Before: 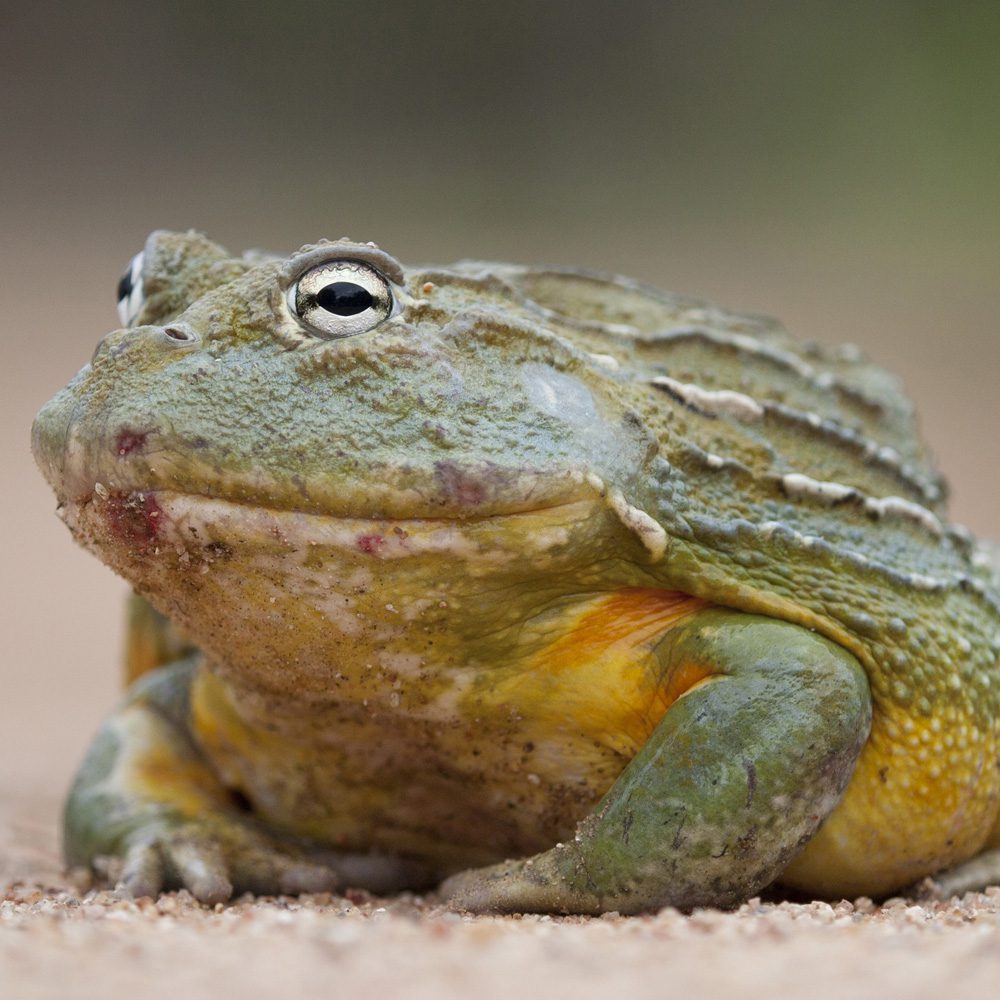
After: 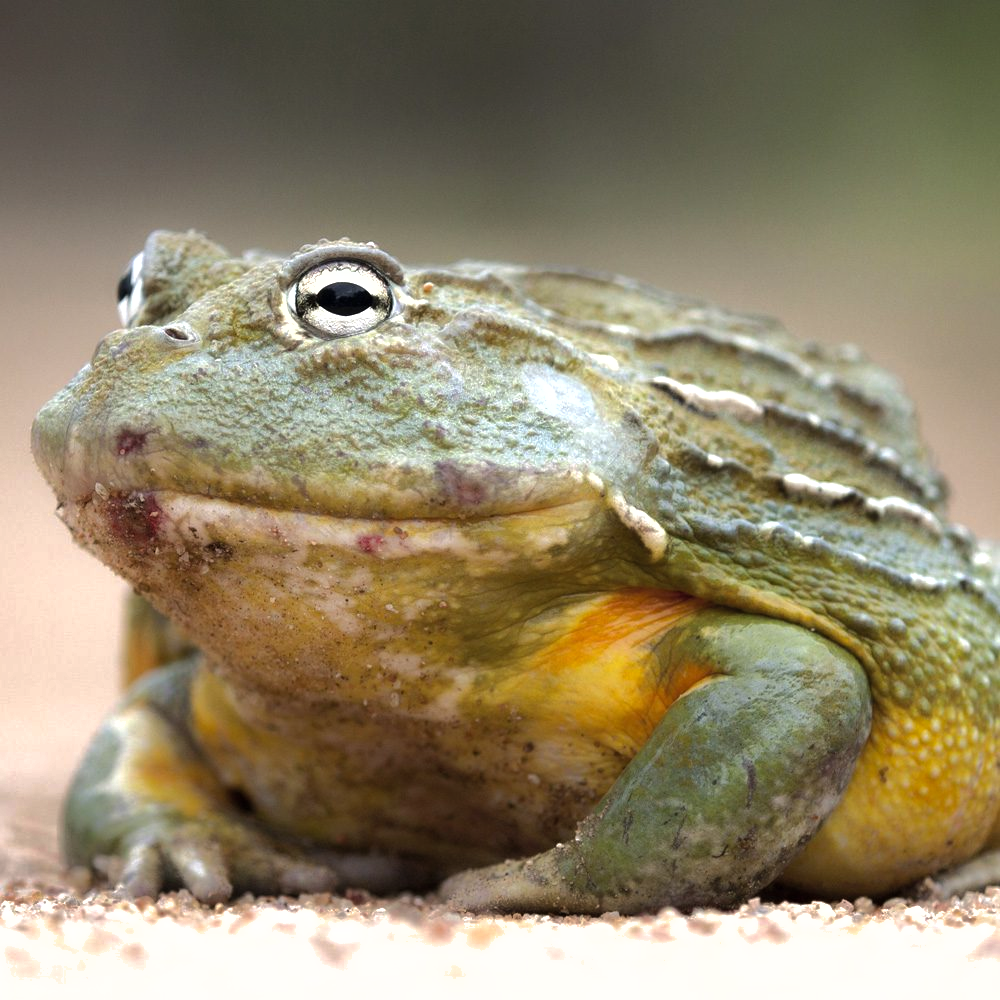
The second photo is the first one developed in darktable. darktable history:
tone equalizer: -8 EV -1.09 EV, -7 EV -1.05 EV, -6 EV -0.863 EV, -5 EV -0.562 EV, -3 EV 0.547 EV, -2 EV 0.878 EV, -1 EV 0.985 EV, +0 EV 1.07 EV, smoothing diameter 2.04%, edges refinement/feathering 21.92, mask exposure compensation -1.57 EV, filter diffusion 5
shadows and highlights: shadows 39.57, highlights -59.73
